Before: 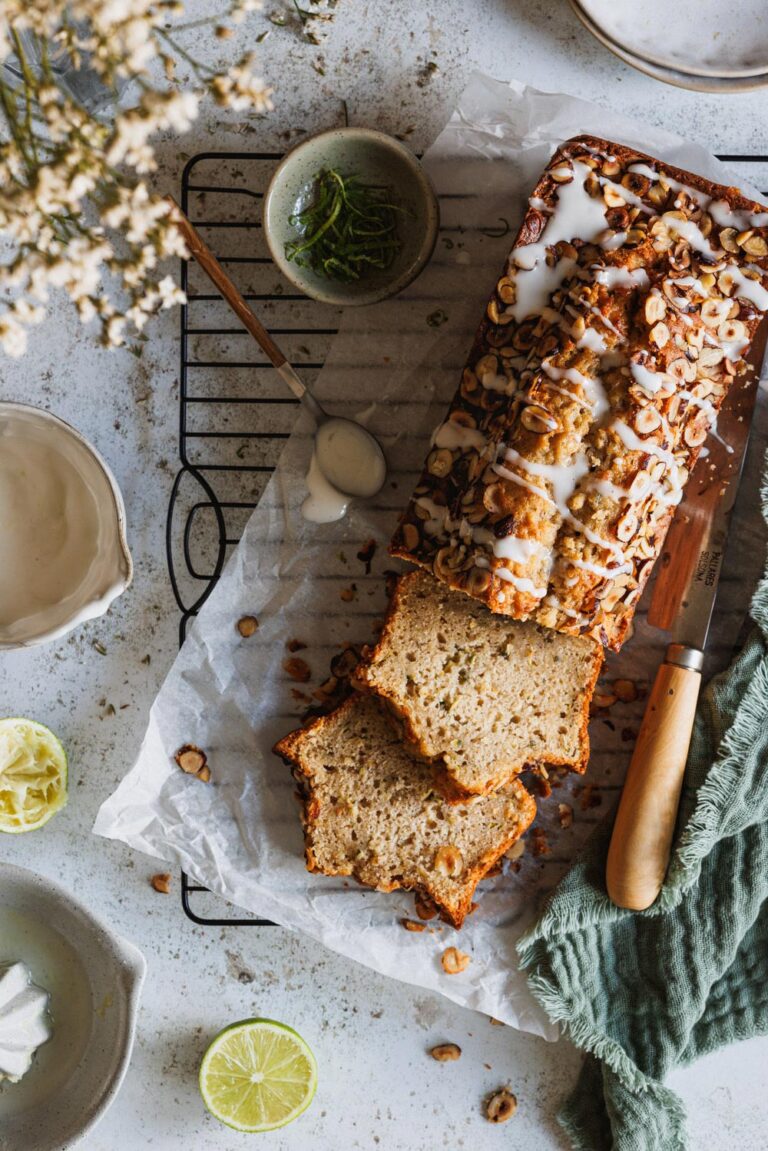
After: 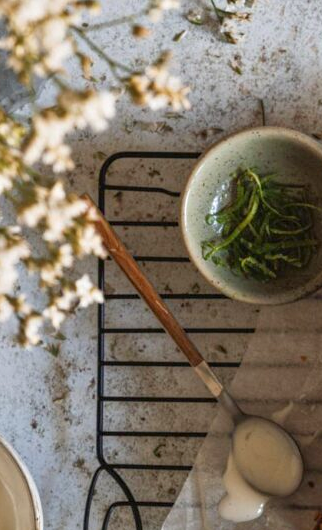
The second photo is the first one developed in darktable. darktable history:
crop and rotate: left 10.839%, top 0.104%, right 47.194%, bottom 53.839%
tone equalizer: -8 EV 1.01 EV, -7 EV 0.984 EV, -6 EV 0.979 EV, -5 EV 1.01 EV, -4 EV 1 EV, -3 EV 0.731 EV, -2 EV 0.516 EV, -1 EV 0.266 EV
